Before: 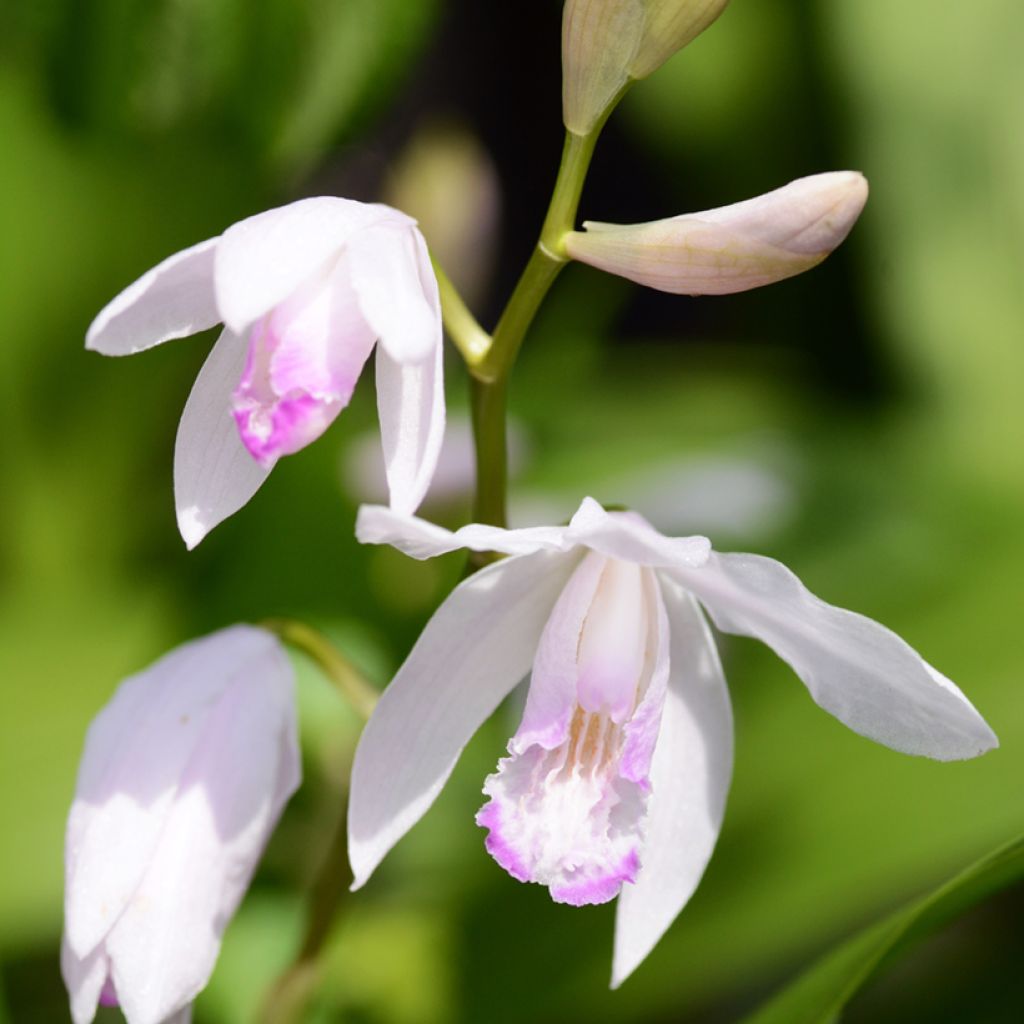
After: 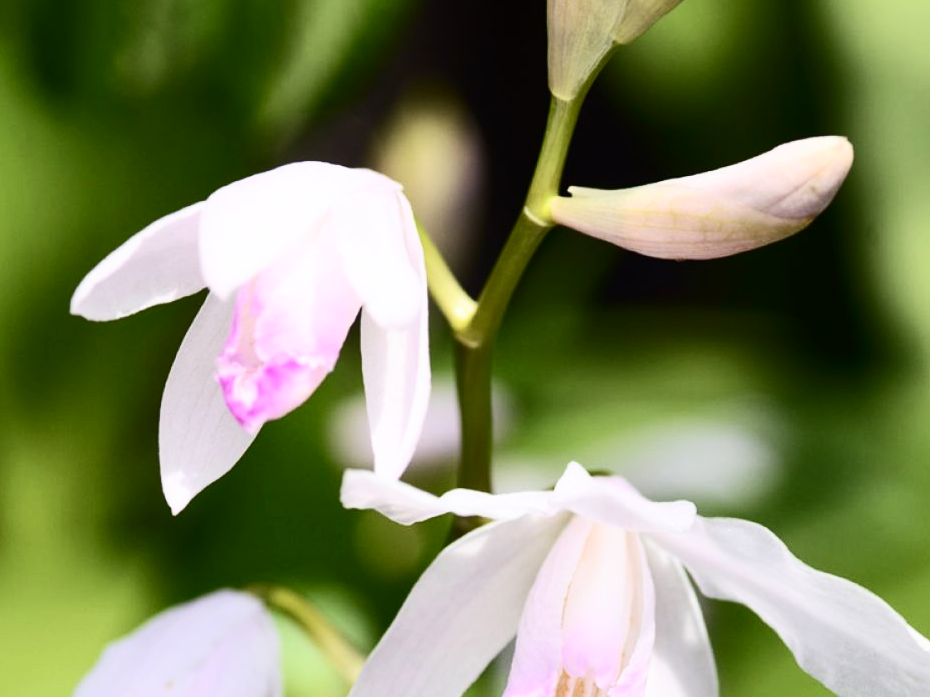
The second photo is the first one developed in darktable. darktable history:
crop: left 1.517%, top 3.425%, right 7.642%, bottom 28.47%
shadows and highlights: shadows 24.77, highlights -24.47
contrast brightness saturation: contrast 0.394, brightness 0.112
